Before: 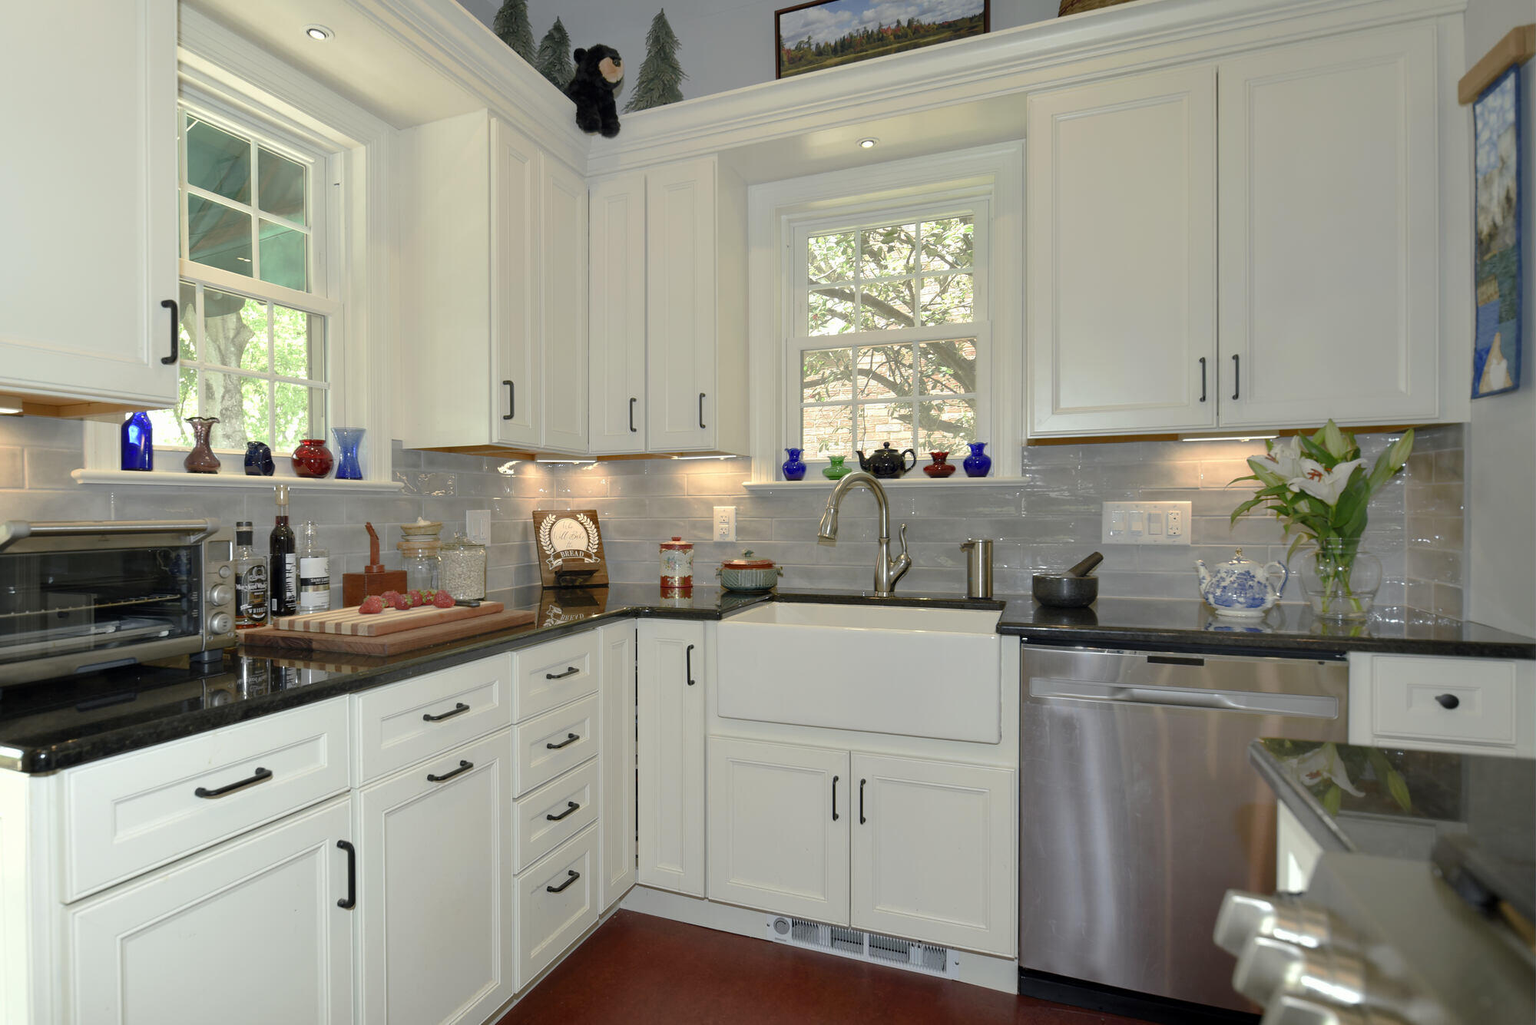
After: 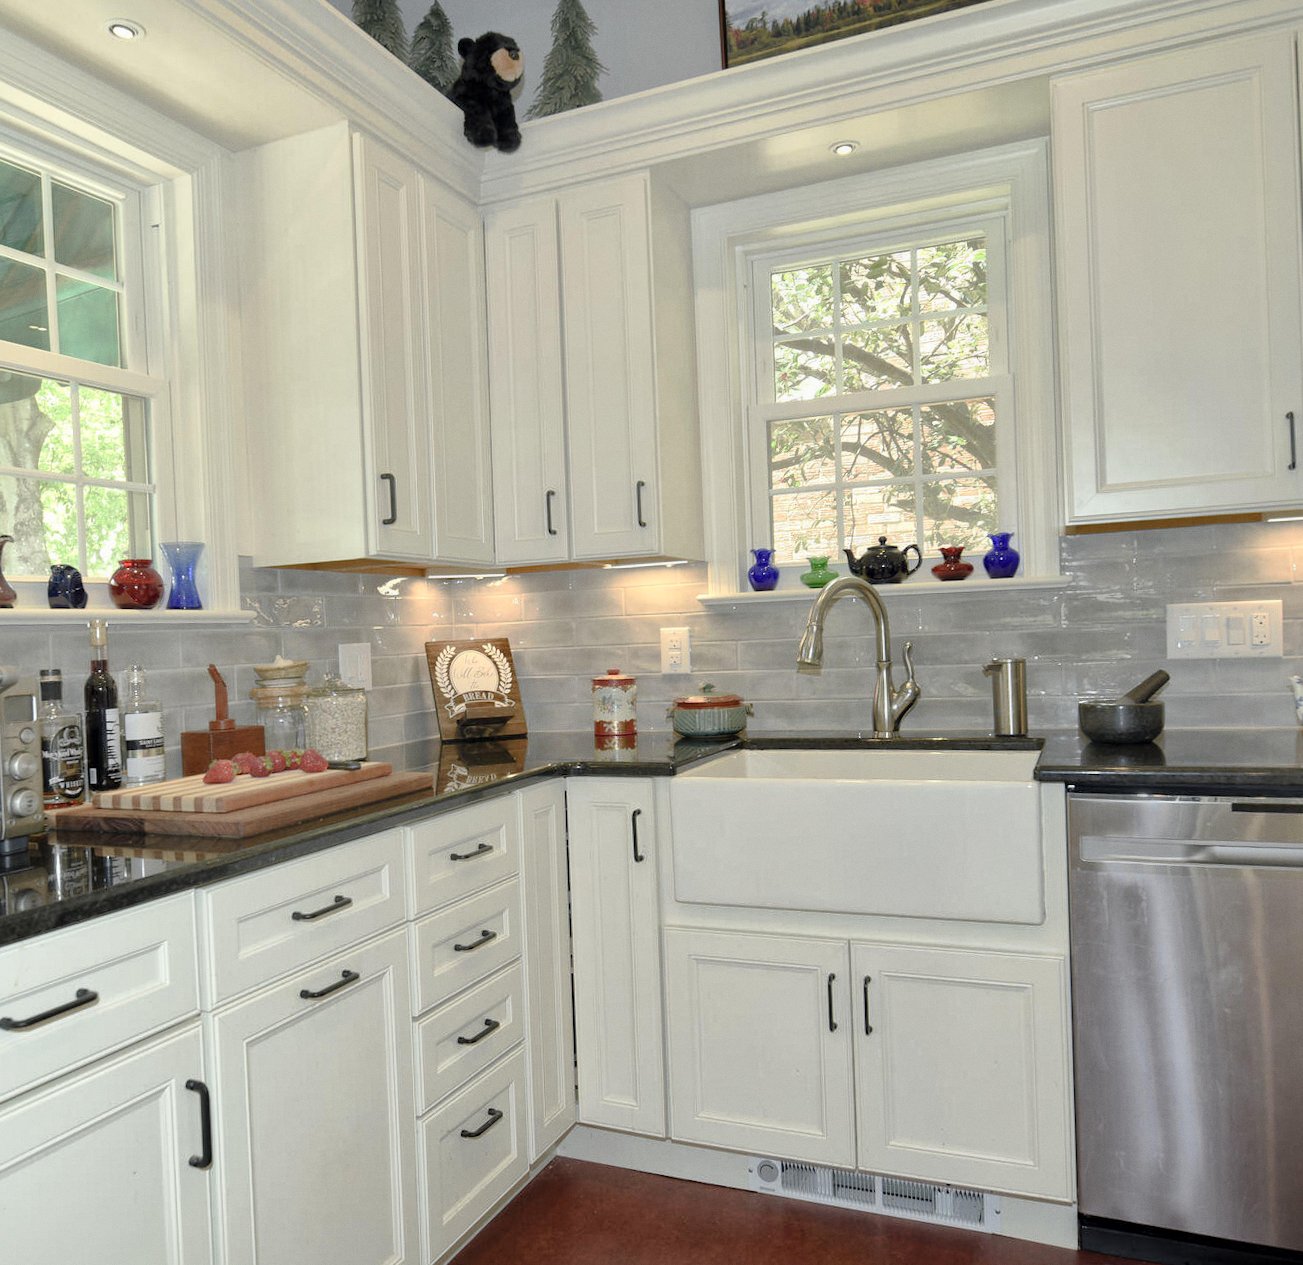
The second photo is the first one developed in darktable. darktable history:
grain: coarseness 0.09 ISO, strength 10%
crop and rotate: left 12.648%, right 20.685%
rotate and perspective: rotation -2°, crop left 0.022, crop right 0.978, crop top 0.049, crop bottom 0.951
global tonemap: drago (1, 100), detail 1
